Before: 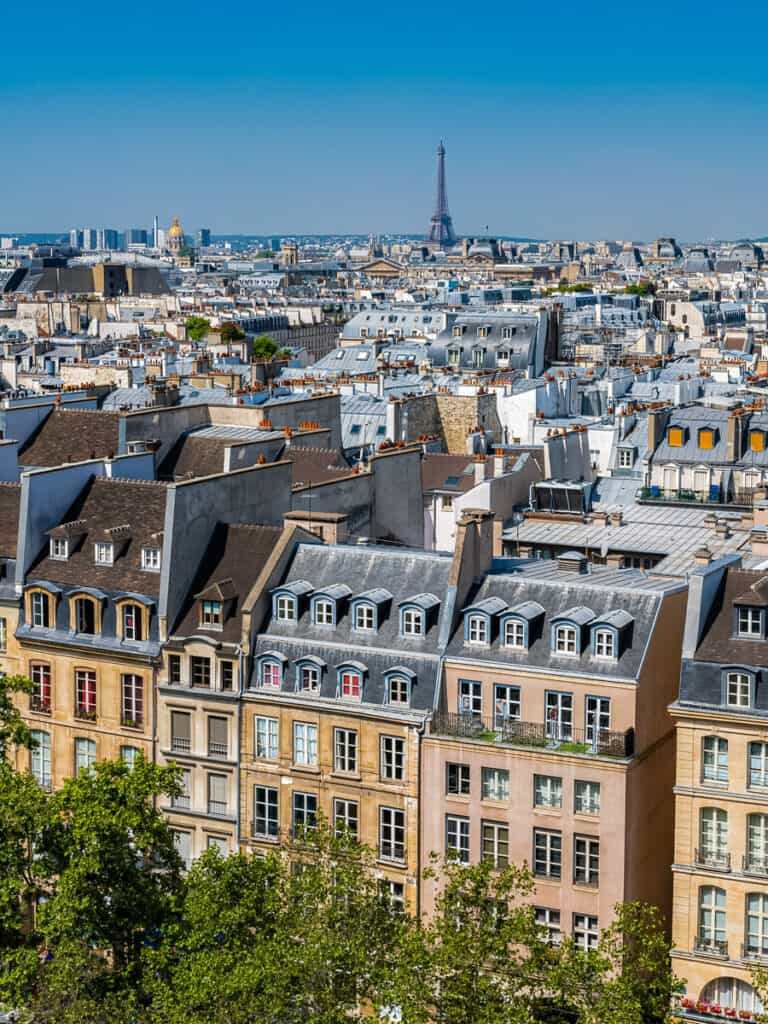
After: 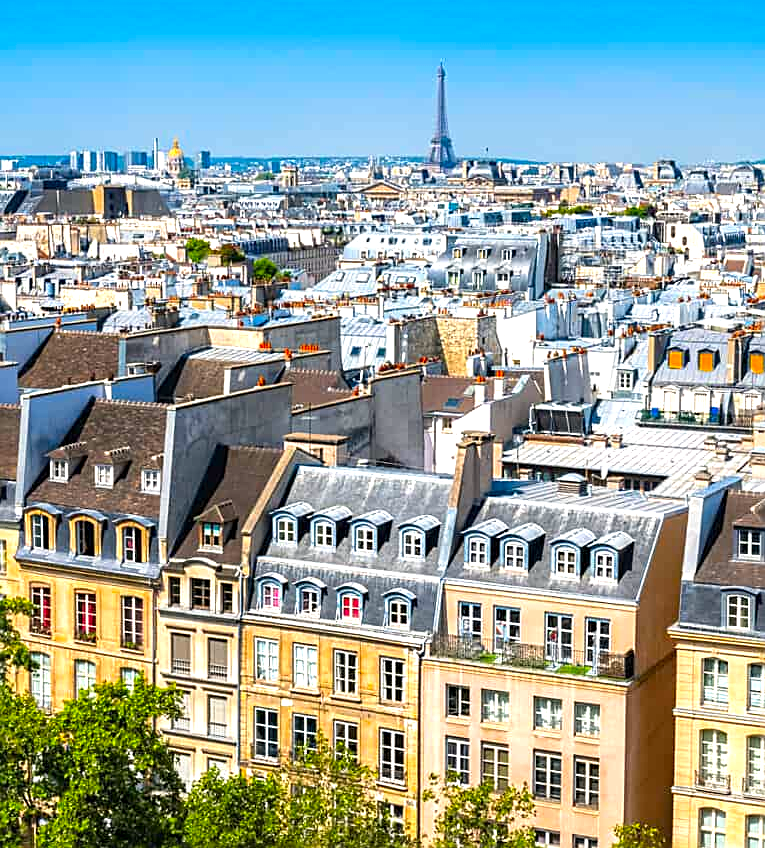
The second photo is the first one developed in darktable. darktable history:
color correction: highlights a* 0.816, highlights b* 2.78, saturation 1.1
vibrance: vibrance 100%
exposure: exposure 0.943 EV, compensate highlight preservation false
crop: top 7.625%, bottom 8.027%
sharpen: on, module defaults
